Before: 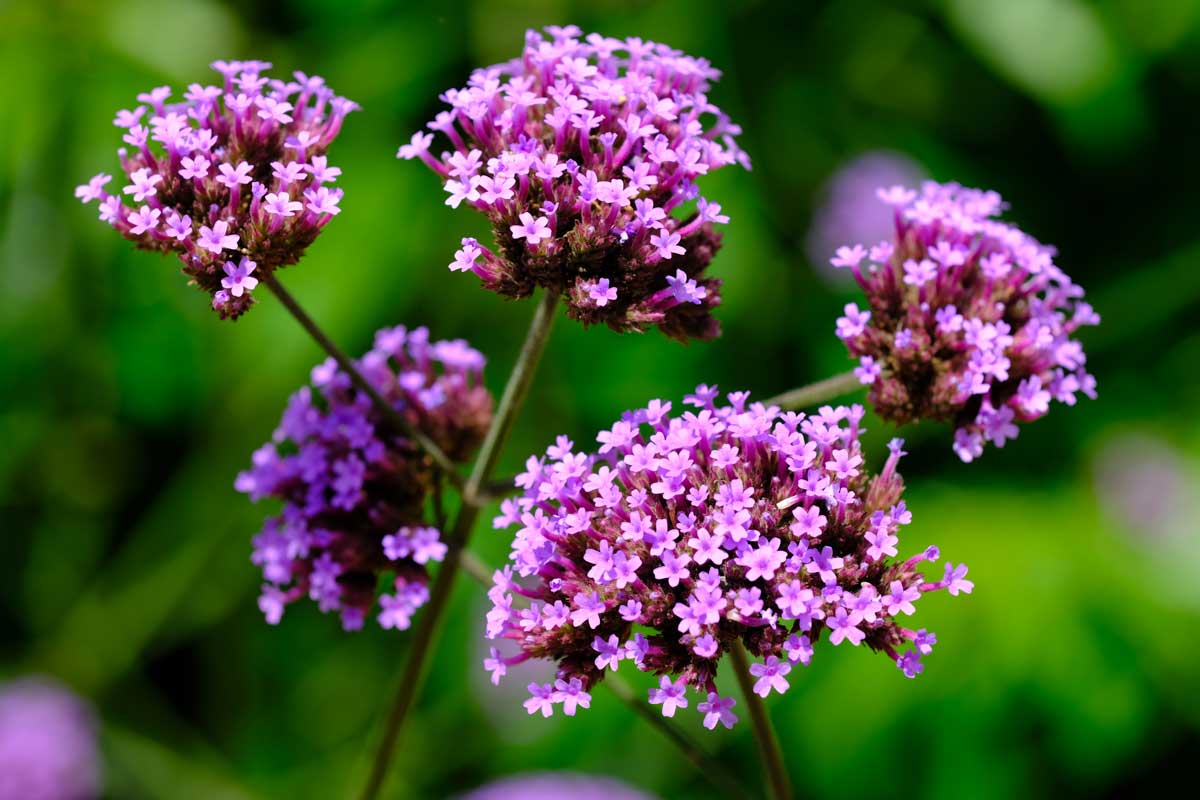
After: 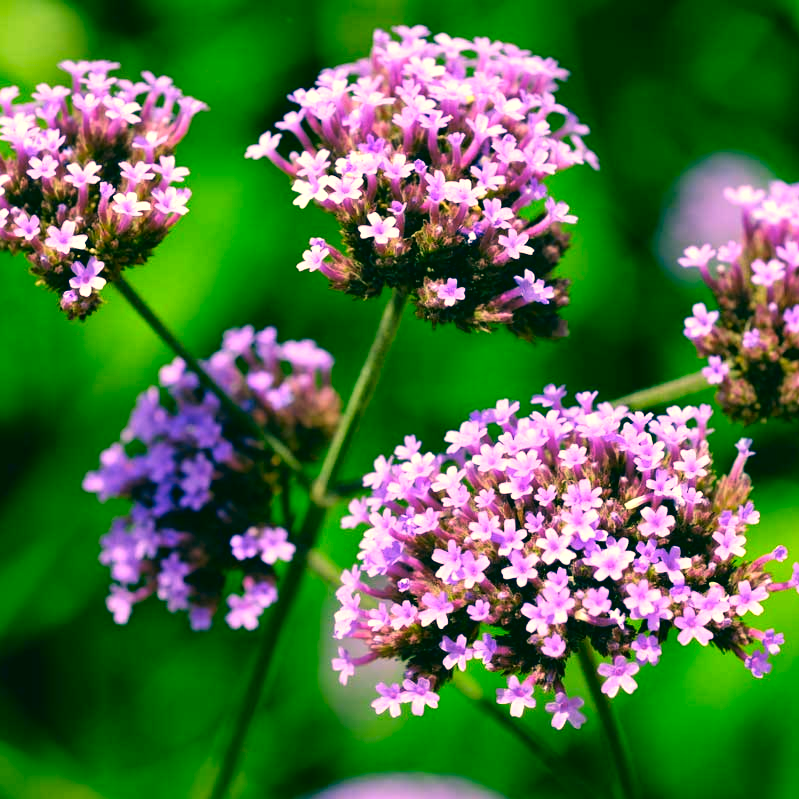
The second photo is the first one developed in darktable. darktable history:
tone equalizer: -8 EV 0.06 EV, smoothing diameter 25%, edges refinement/feathering 10, preserve details guided filter
crop and rotate: left 12.673%, right 20.66%
exposure: black level correction 0.001, exposure 0.675 EV, compensate highlight preservation false
color correction: highlights a* 1.83, highlights b* 34.02, shadows a* -36.68, shadows b* -5.48
